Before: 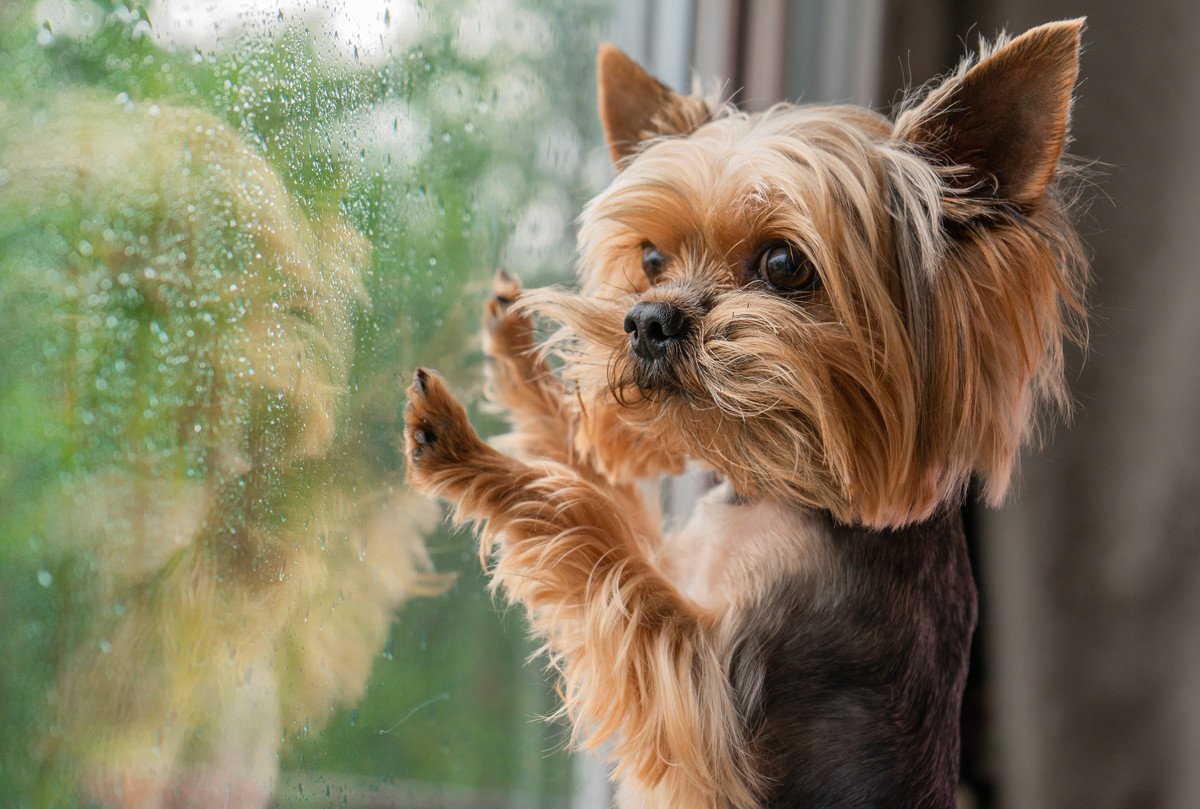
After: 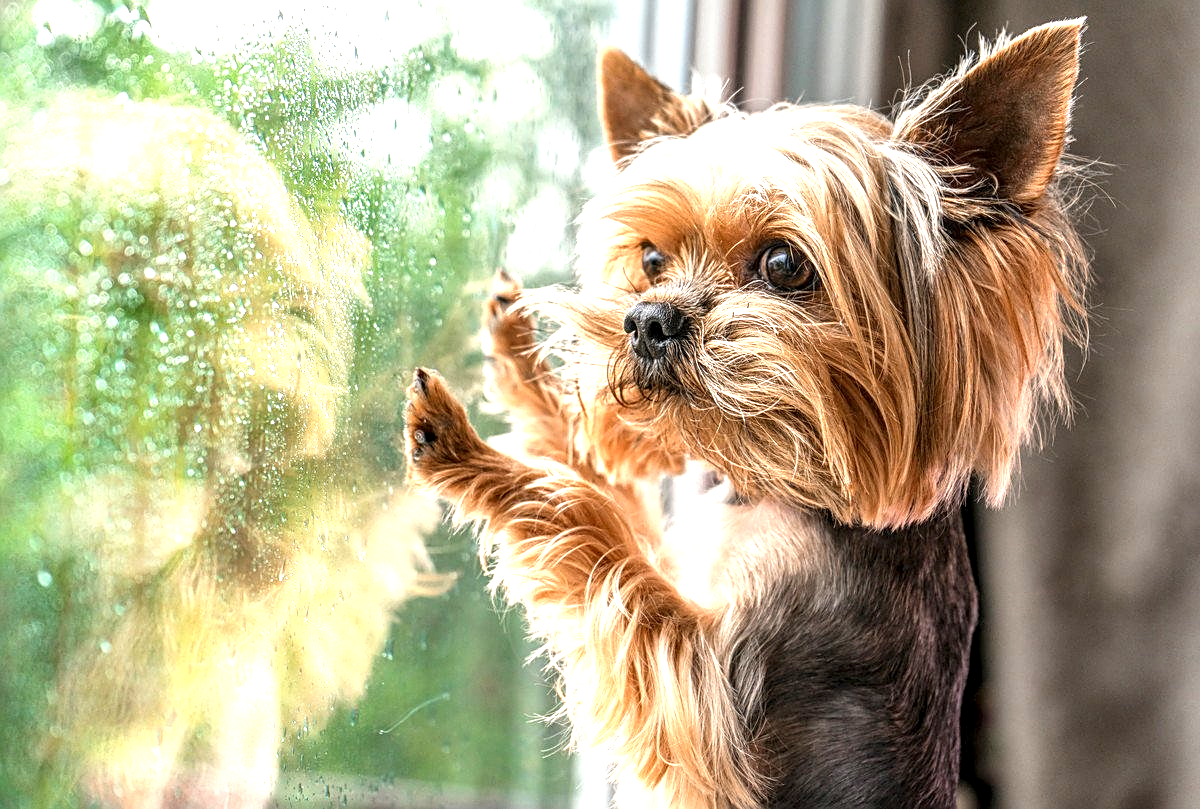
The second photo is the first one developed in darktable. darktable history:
exposure: black level correction 0, exposure 1.2 EV, compensate exposure bias true, compensate highlight preservation false
sharpen: on, module defaults
local contrast: highlights 25%, detail 150%
